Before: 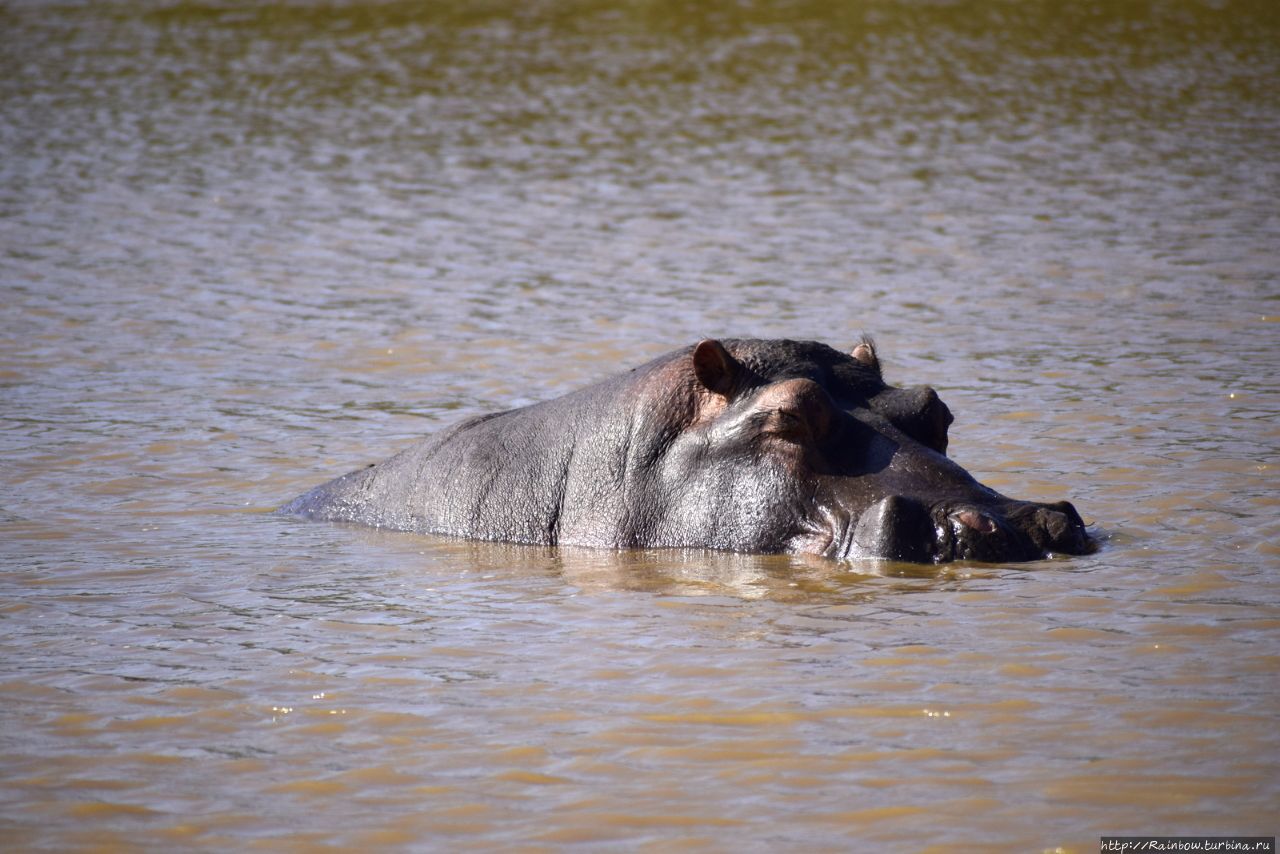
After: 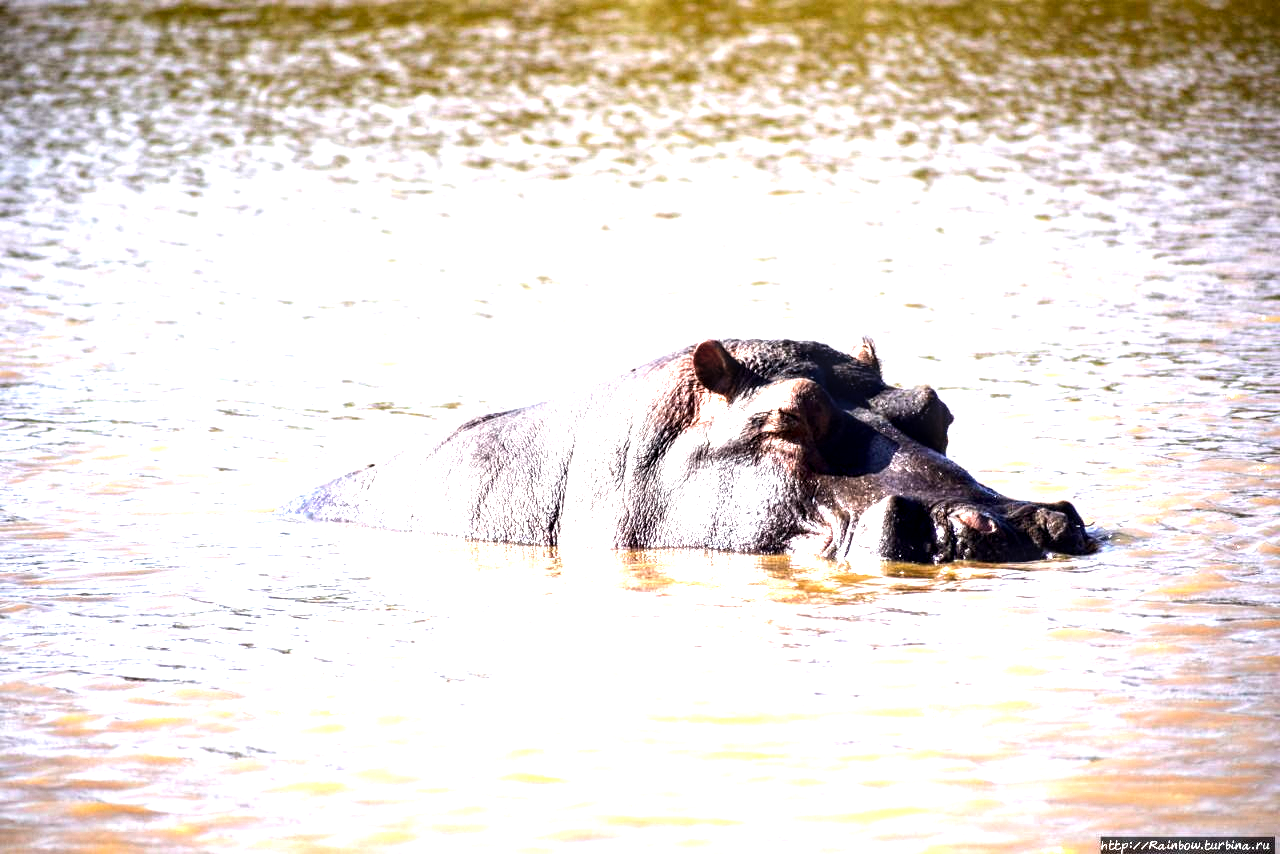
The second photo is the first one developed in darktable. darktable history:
exposure: black level correction 0, exposure 1.391 EV, compensate highlight preservation false
local contrast: highlights 65%, shadows 53%, detail 169%, midtone range 0.515
tone equalizer: -8 EV -0.779 EV, -7 EV -0.689 EV, -6 EV -0.605 EV, -5 EV -0.378 EV, -3 EV 0.382 EV, -2 EV 0.6 EV, -1 EV 0.675 EV, +0 EV 0.77 EV, edges refinement/feathering 500, mask exposure compensation -1.57 EV, preserve details no
